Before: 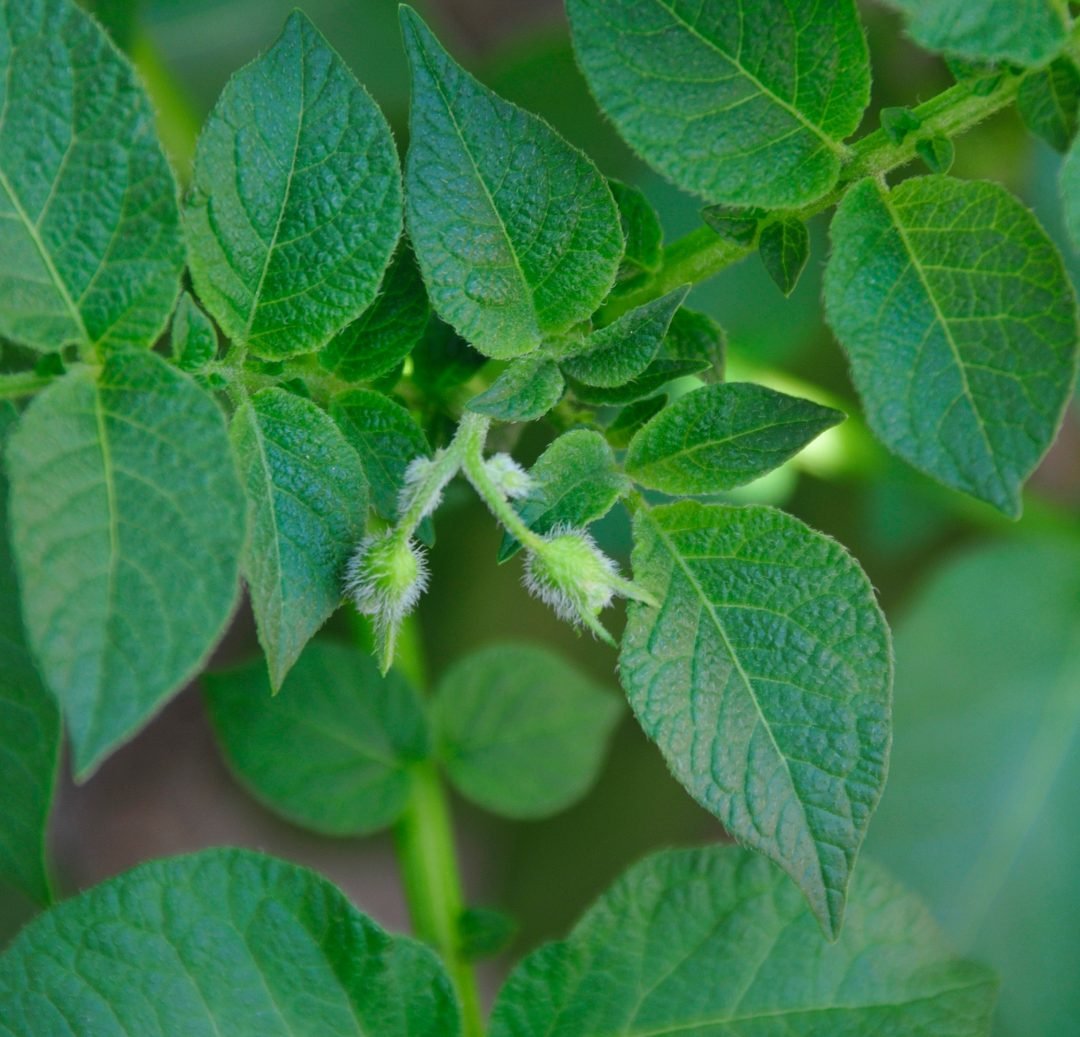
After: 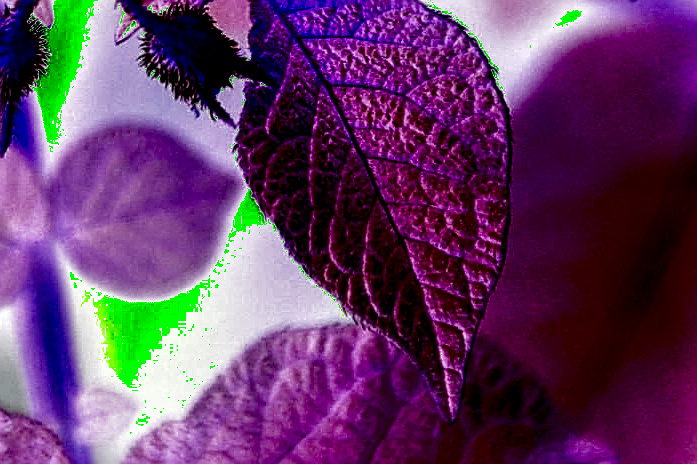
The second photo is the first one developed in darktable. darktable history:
exposure: black level correction 0, exposure 4.042 EV, compensate exposure bias true, compensate highlight preservation false
local contrast: on, module defaults
contrast brightness saturation: saturation 0.095
sharpen: amount 0.891
crop and rotate: left 35.379%, top 50.327%, bottom 4.886%
tone equalizer: -8 EV -0.38 EV, -7 EV -0.367 EV, -6 EV -0.36 EV, -5 EV -0.249 EV, -3 EV 0.189 EV, -2 EV 0.312 EV, -1 EV 0.41 EV, +0 EV 0.409 EV
shadows and highlights: shadows 43.52, white point adjustment -1.51, soften with gaussian
